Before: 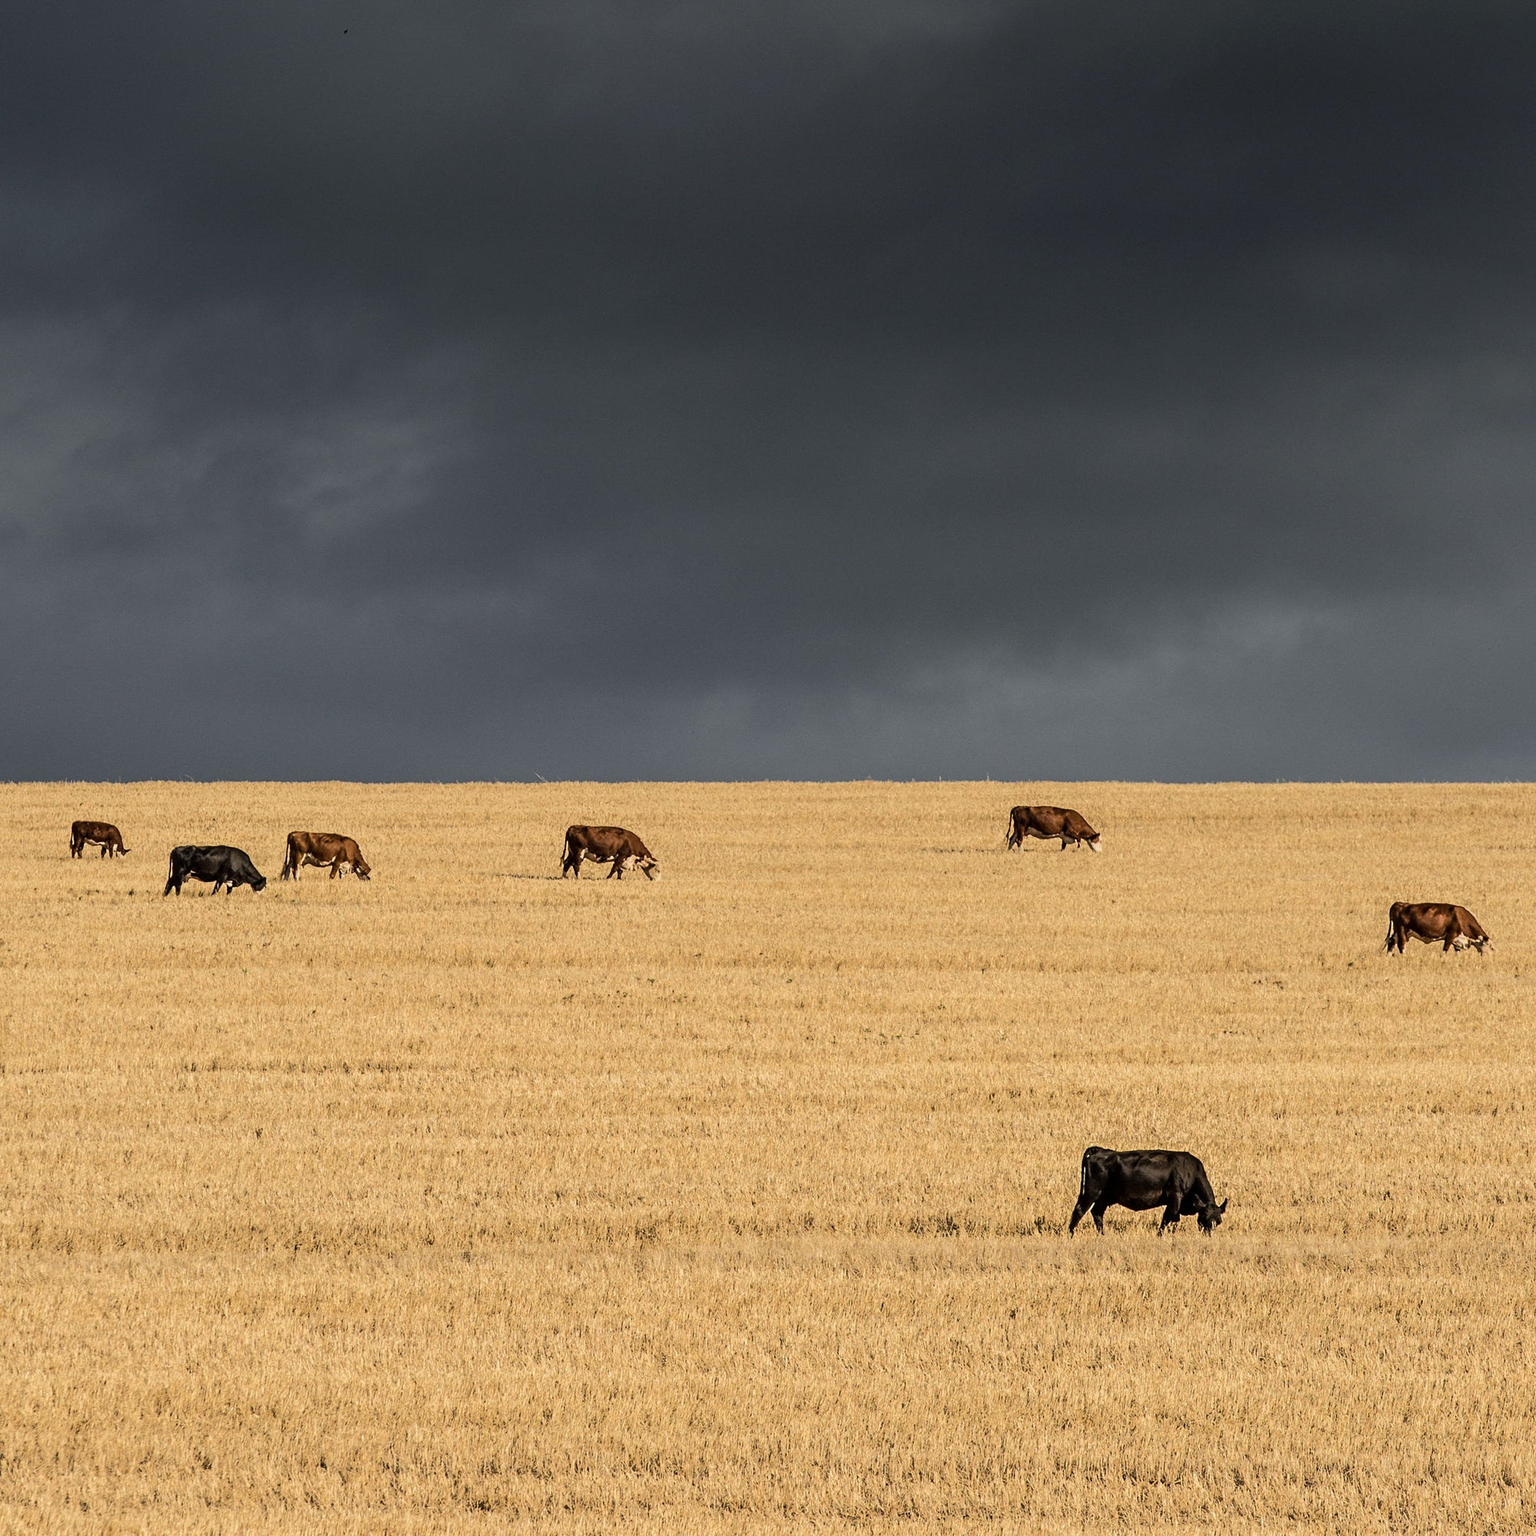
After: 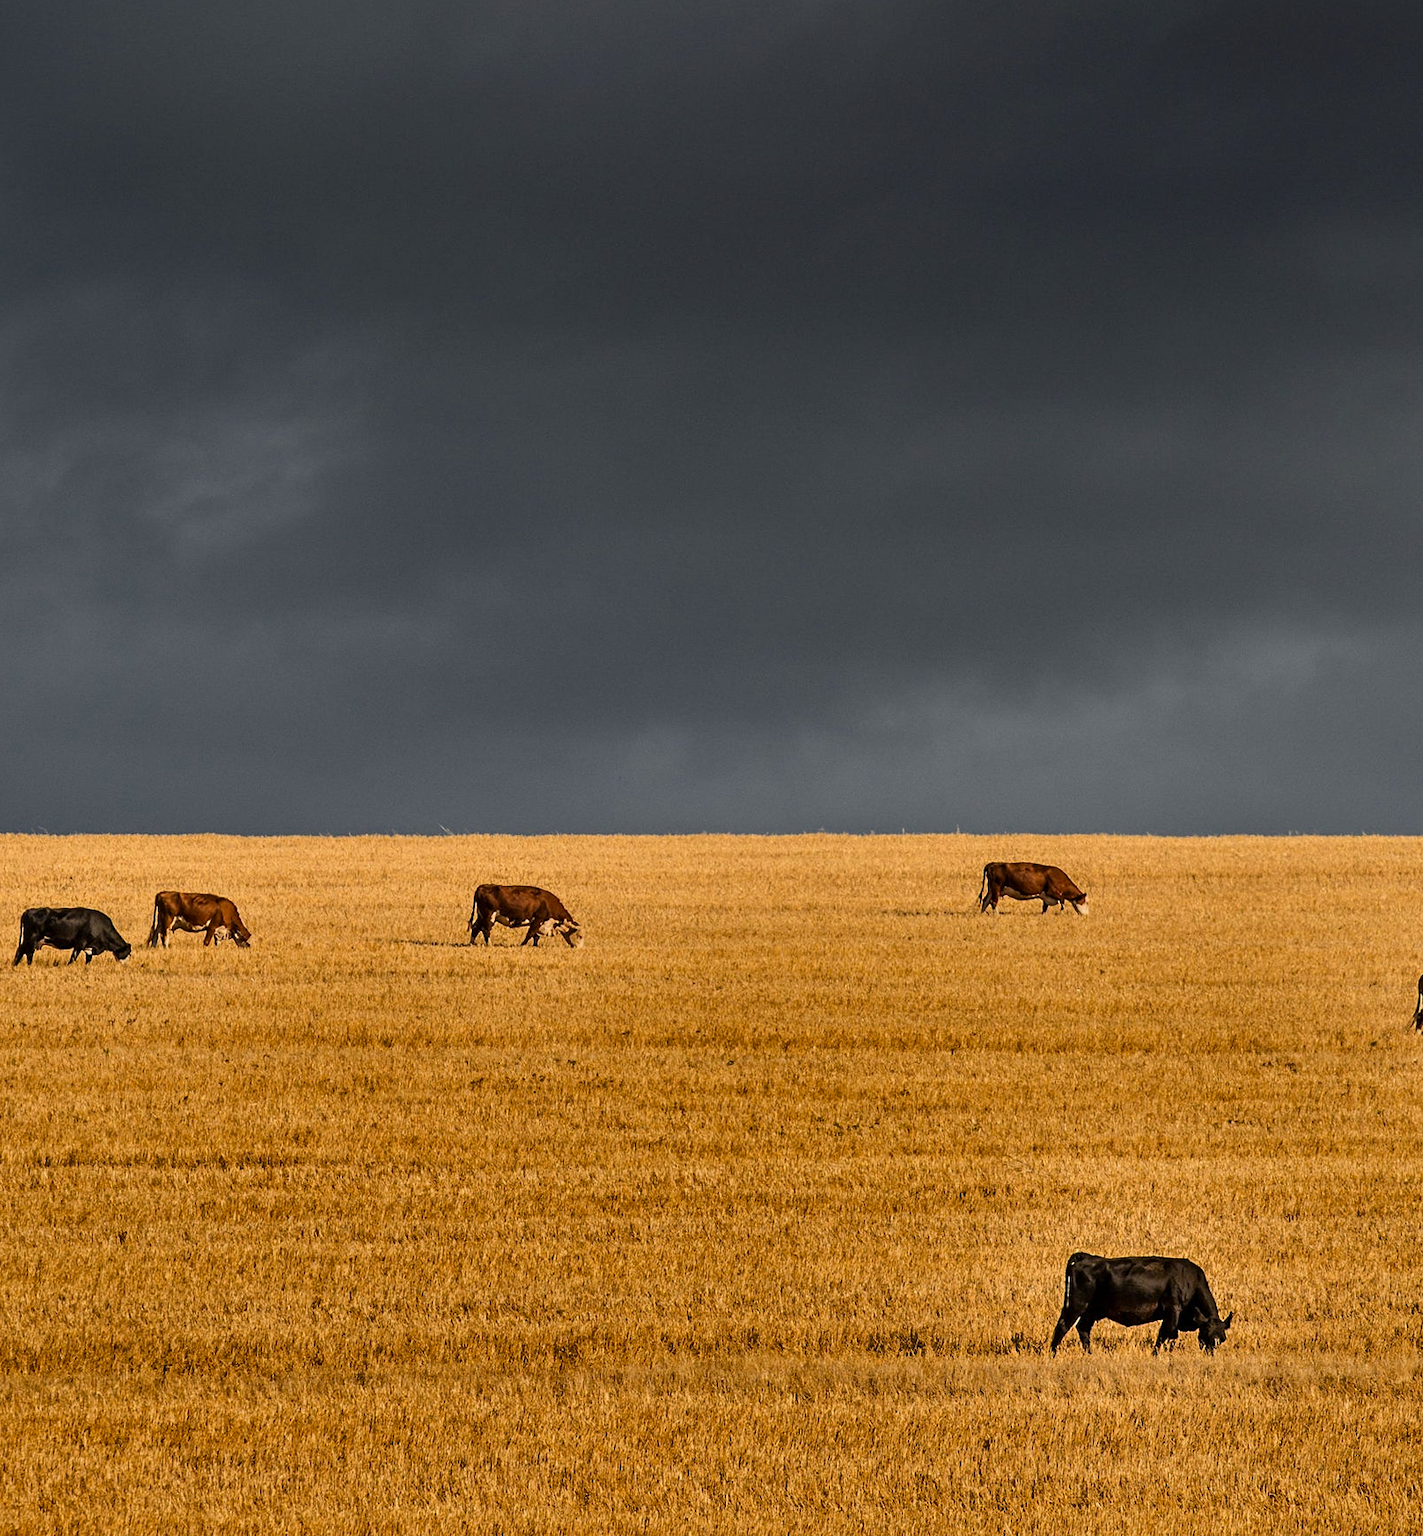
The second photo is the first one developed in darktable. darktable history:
color zones: curves: ch0 [(0, 0.499) (0.143, 0.5) (0.286, 0.5) (0.429, 0.476) (0.571, 0.284) (0.714, 0.243) (0.857, 0.449) (1, 0.499)]; ch1 [(0, 0.532) (0.143, 0.645) (0.286, 0.696) (0.429, 0.211) (0.571, 0.504) (0.714, 0.493) (0.857, 0.495) (1, 0.532)]; ch2 [(0, 0.5) (0.143, 0.5) (0.286, 0.427) (0.429, 0.324) (0.571, 0.5) (0.714, 0.5) (0.857, 0.5) (1, 0.5)]
shadows and highlights: shadows 18.19, highlights -85.41, soften with gaussian
crop: left 9.907%, top 3.503%, right 9.197%, bottom 9.233%
